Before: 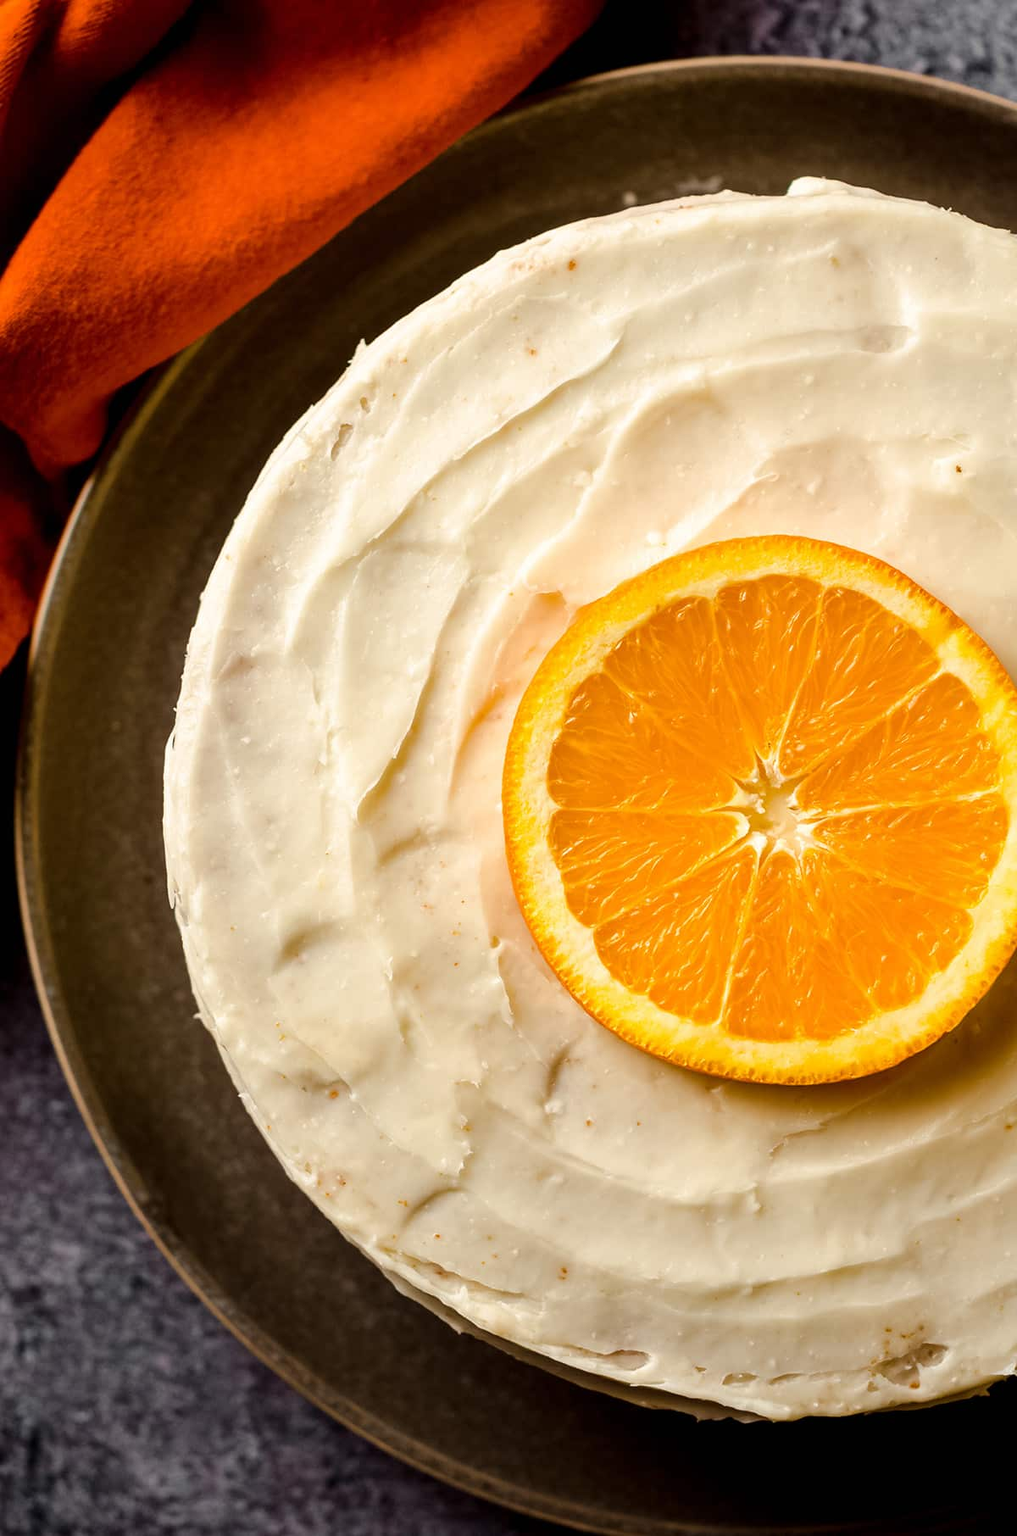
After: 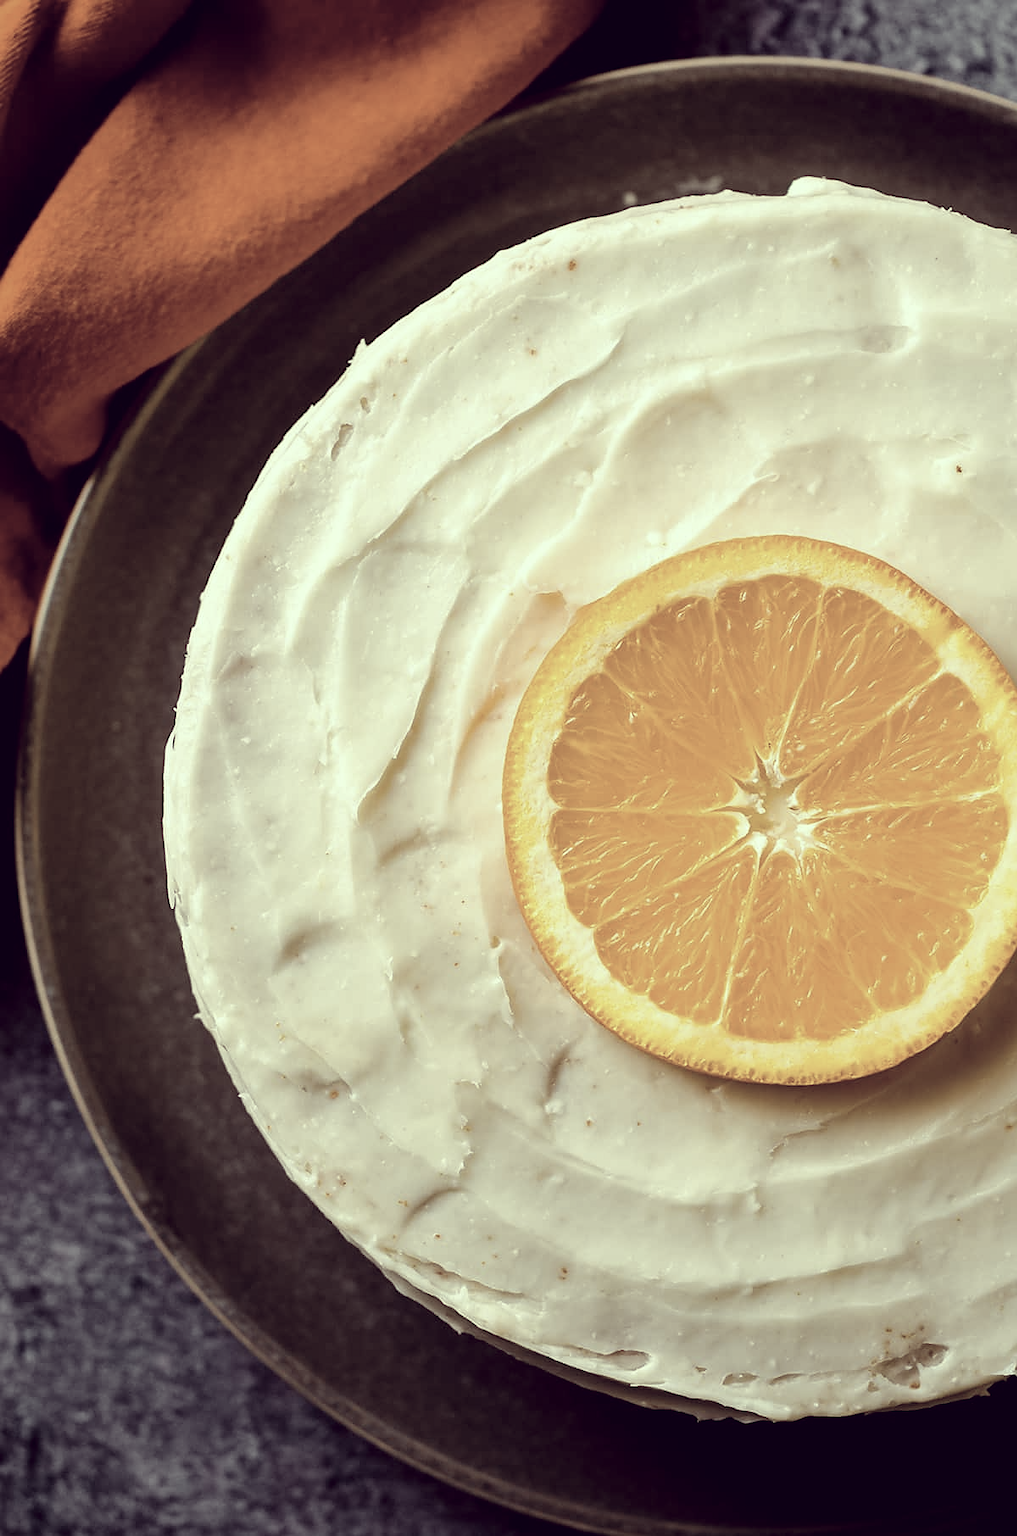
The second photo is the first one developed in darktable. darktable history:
sharpen: radius 0.98, amount 0.61
color correction: highlights a* -20.81, highlights b* 20.14, shadows a* 19.93, shadows b* -21.06, saturation 0.452
